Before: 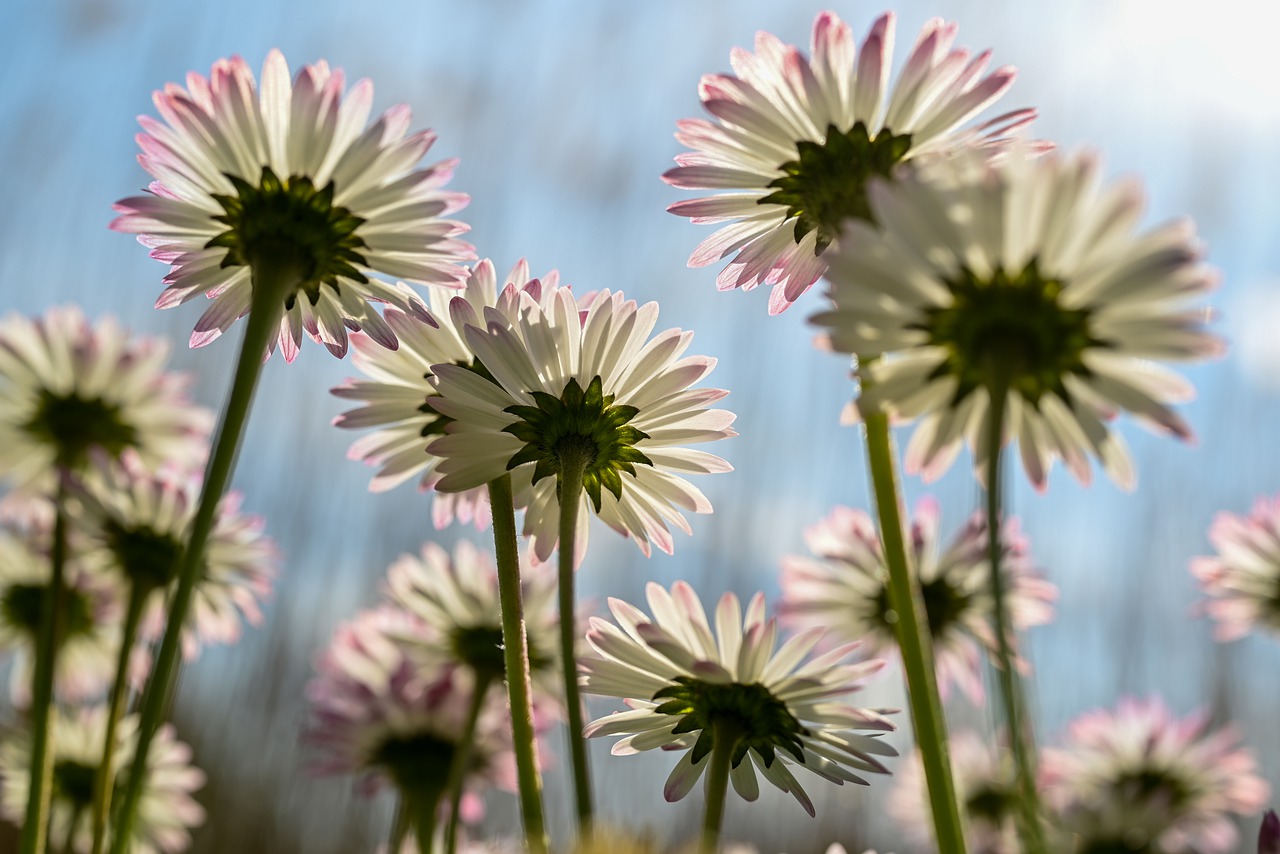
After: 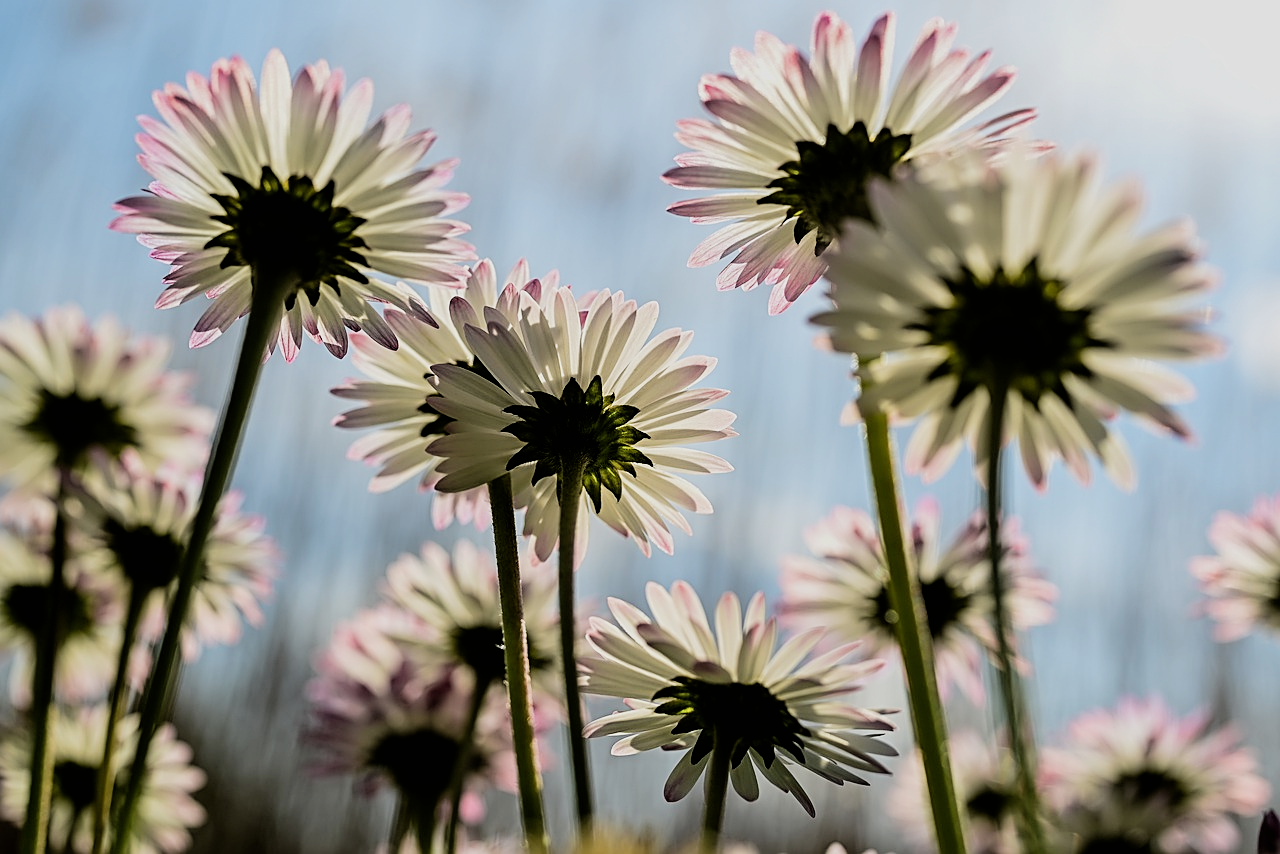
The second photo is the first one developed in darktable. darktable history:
sharpen: on, module defaults
filmic rgb: black relative exposure -5 EV, hardness 2.88, contrast 1.3, highlights saturation mix -30%
